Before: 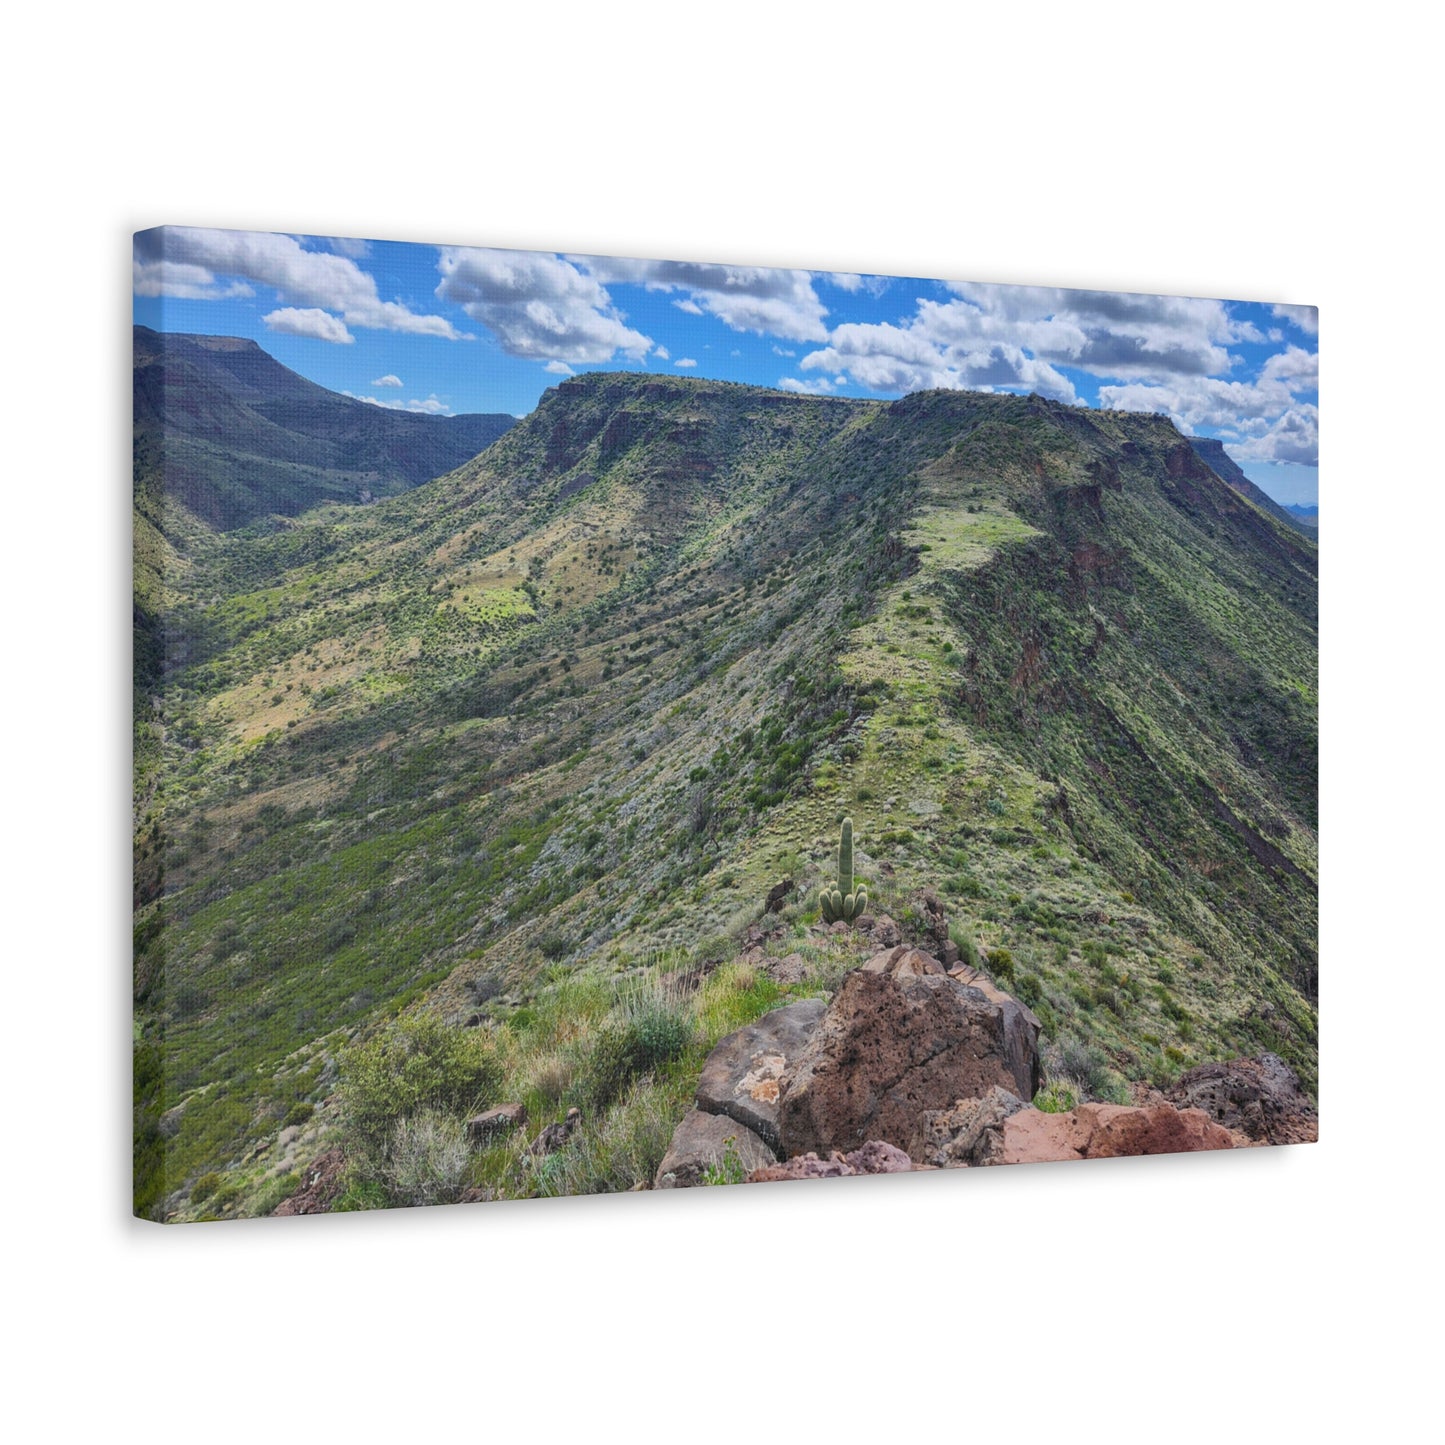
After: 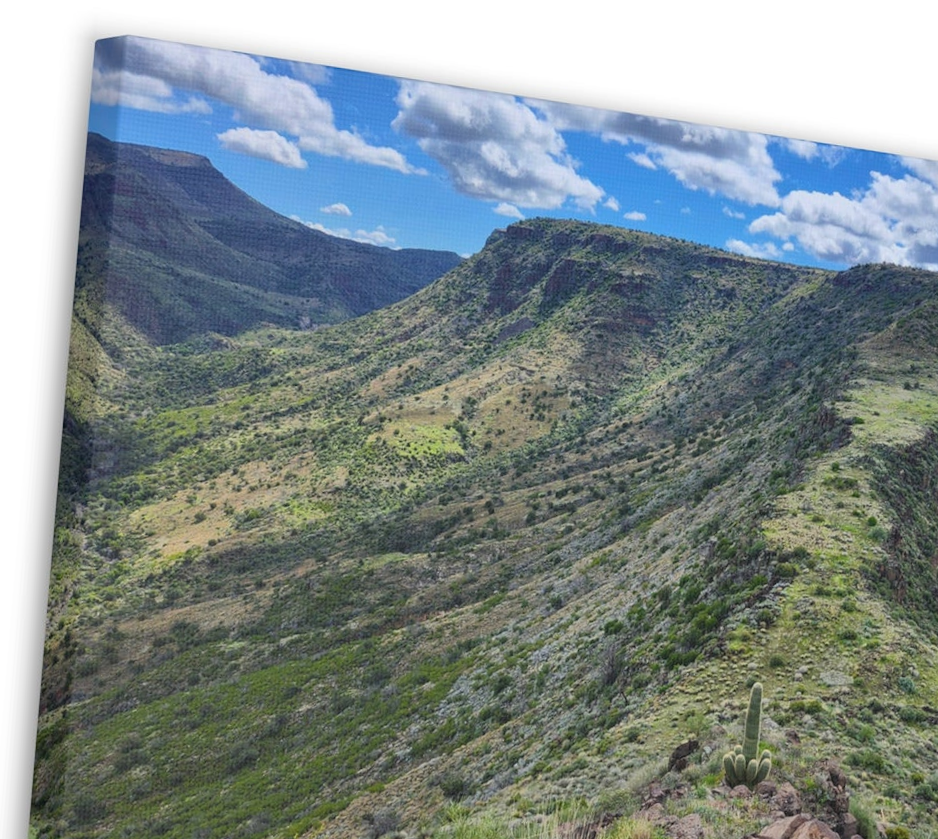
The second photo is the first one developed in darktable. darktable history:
crop and rotate: angle -4.83°, left 2.082%, top 6.838%, right 27.7%, bottom 30.355%
